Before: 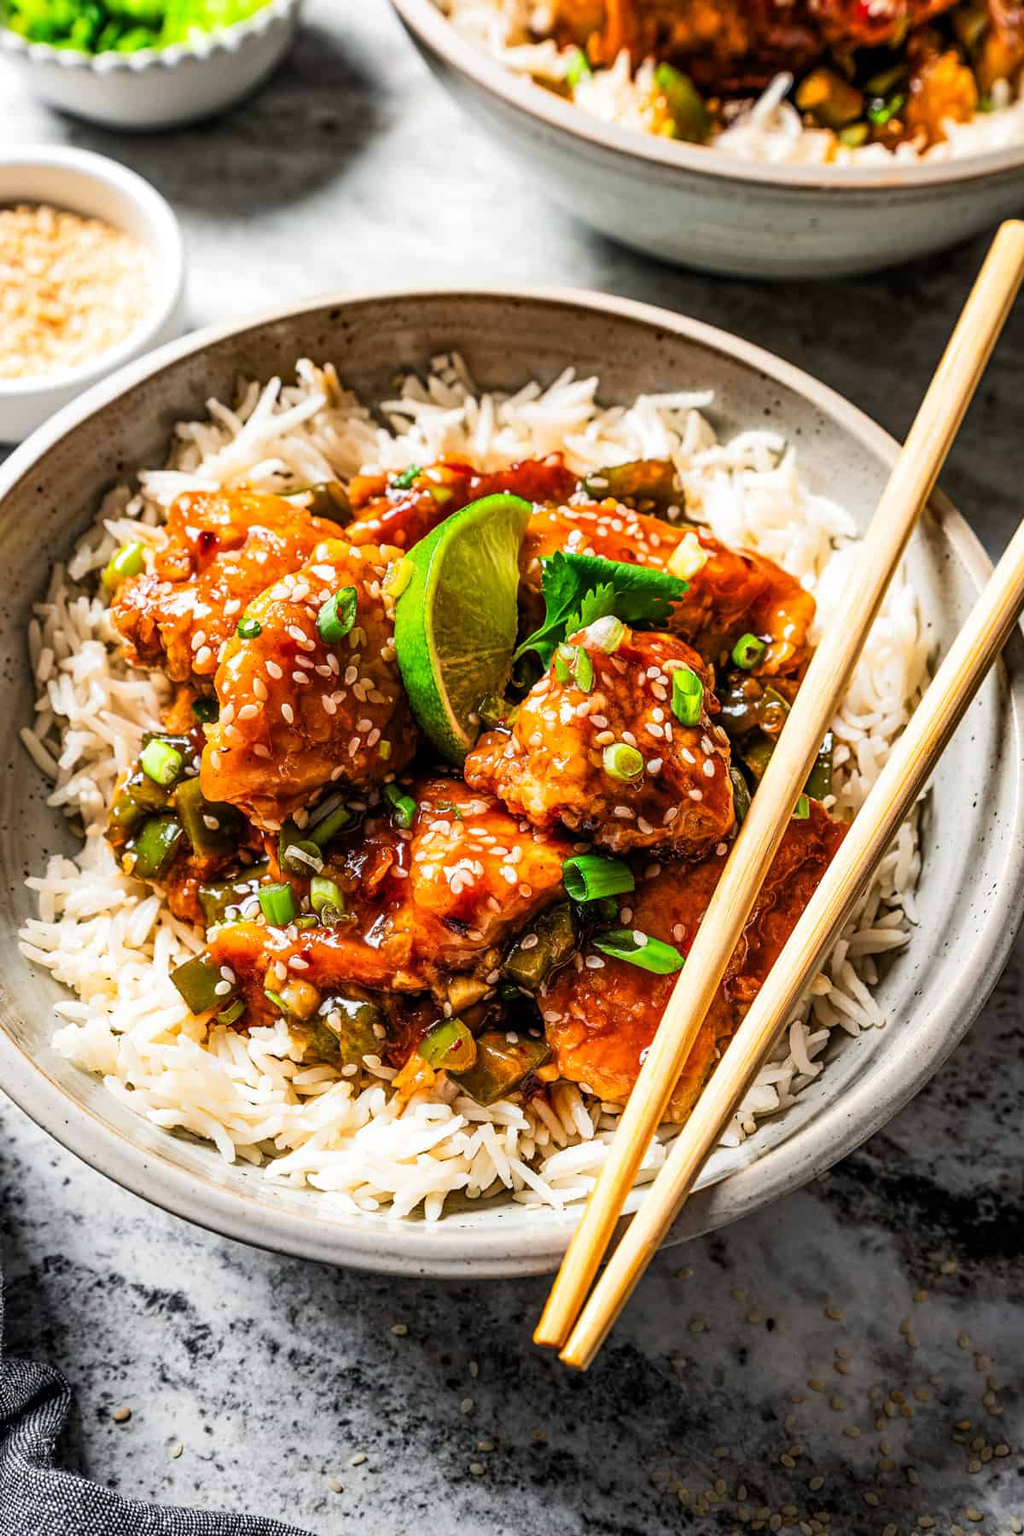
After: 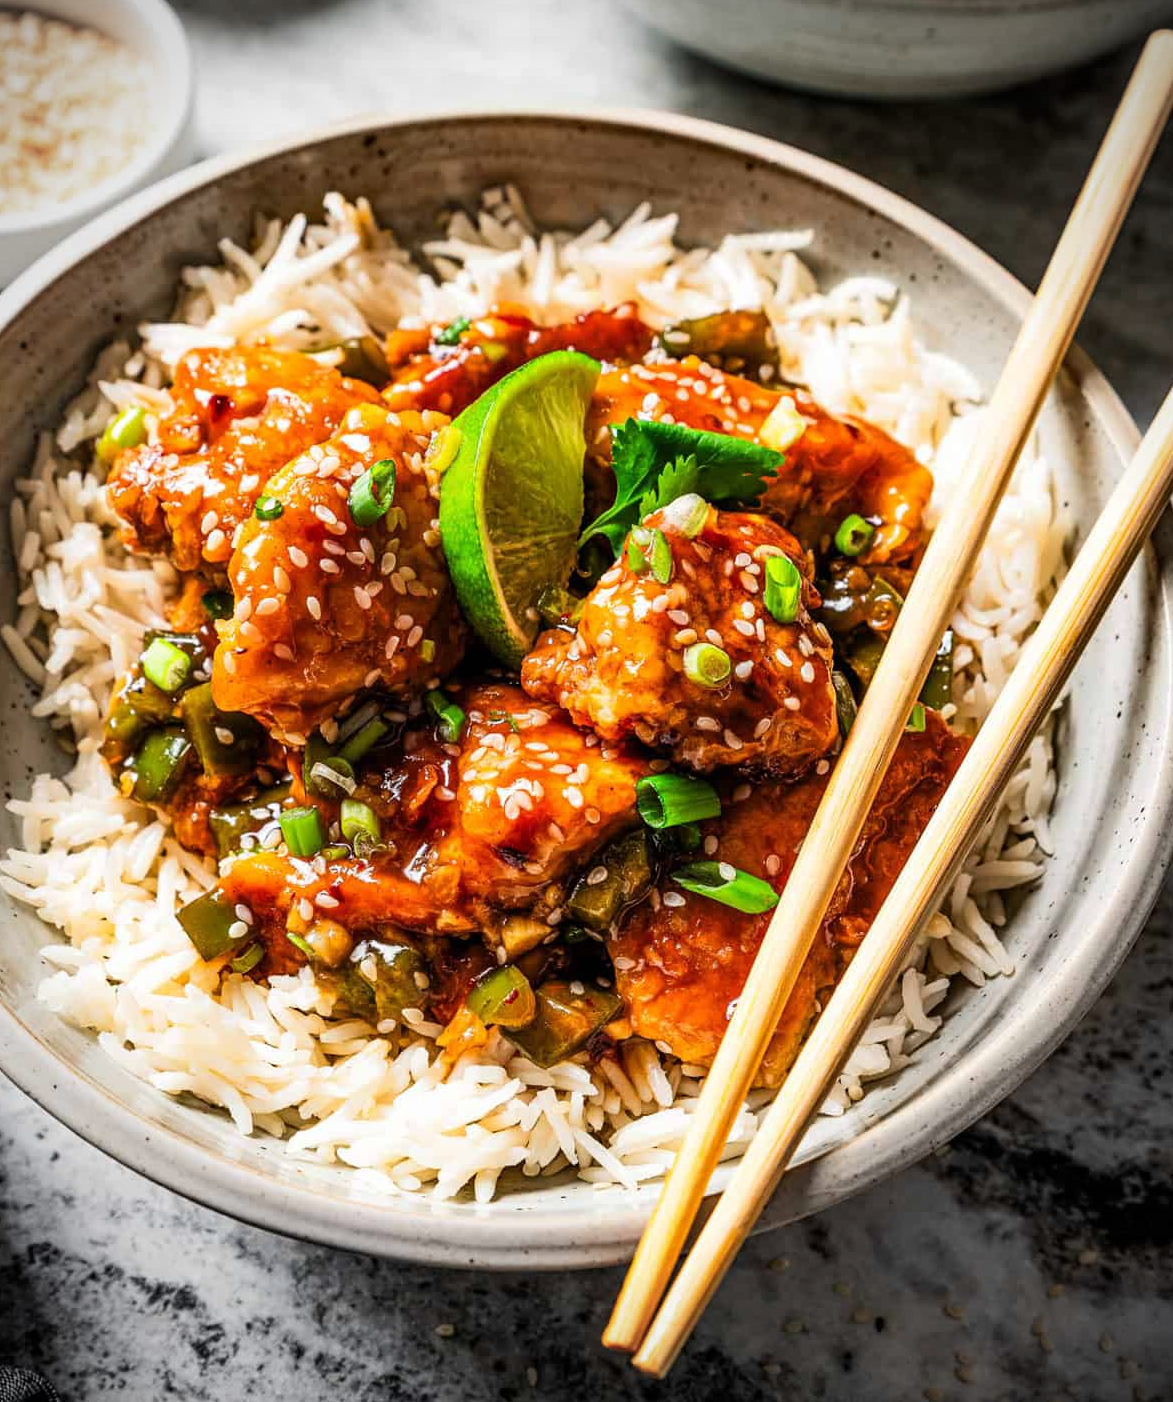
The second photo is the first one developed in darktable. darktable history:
crop and rotate: left 1.925%, top 12.678%, right 0.256%, bottom 9.383%
vignetting: fall-off start 79.79%, unbound false
